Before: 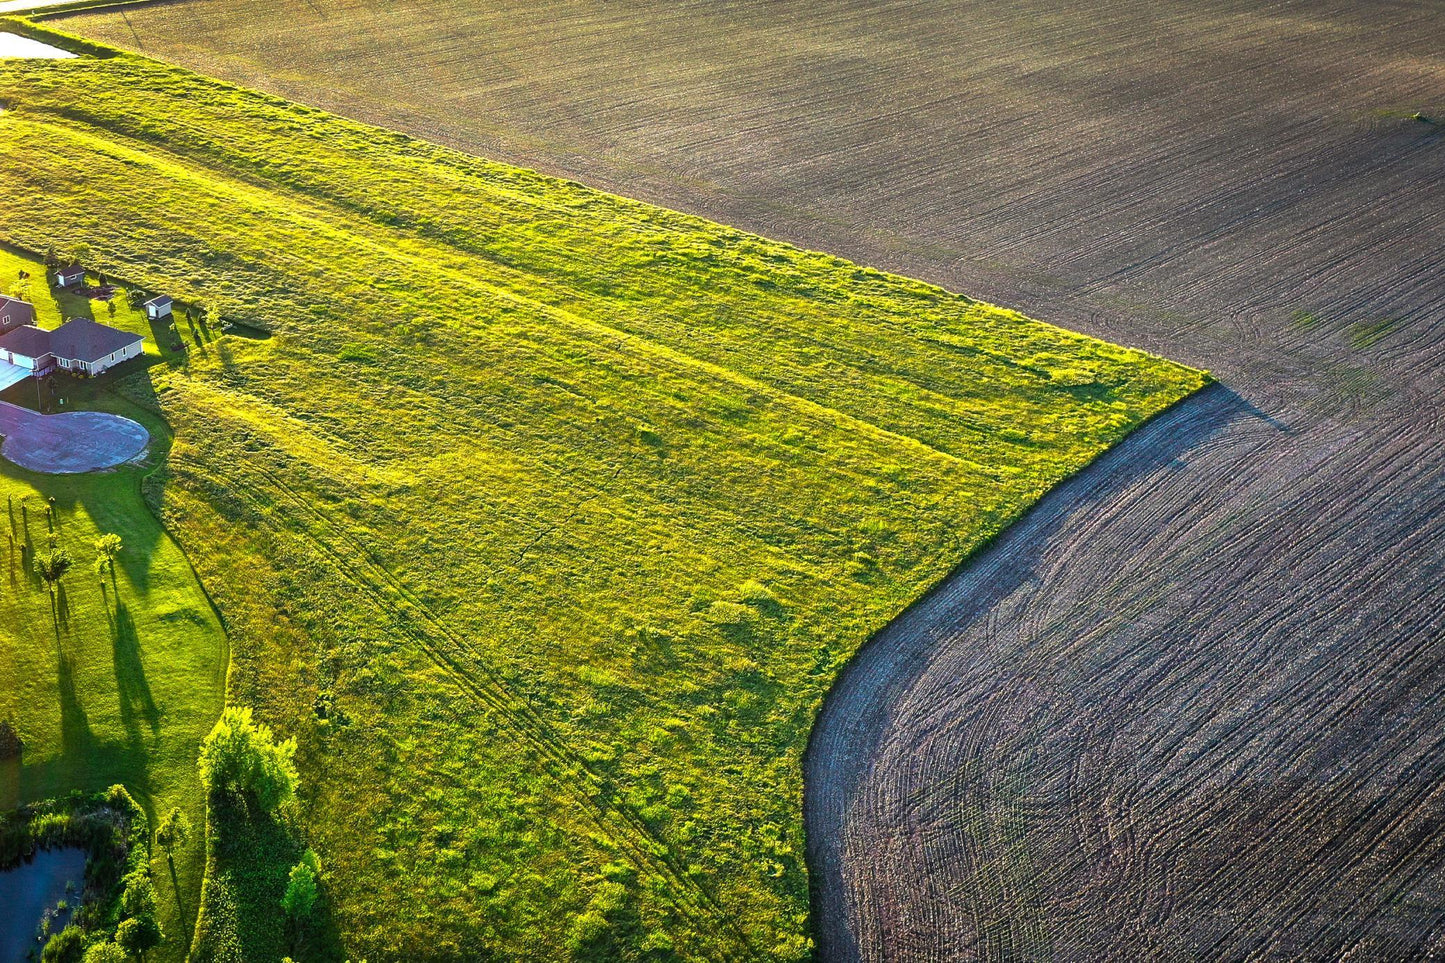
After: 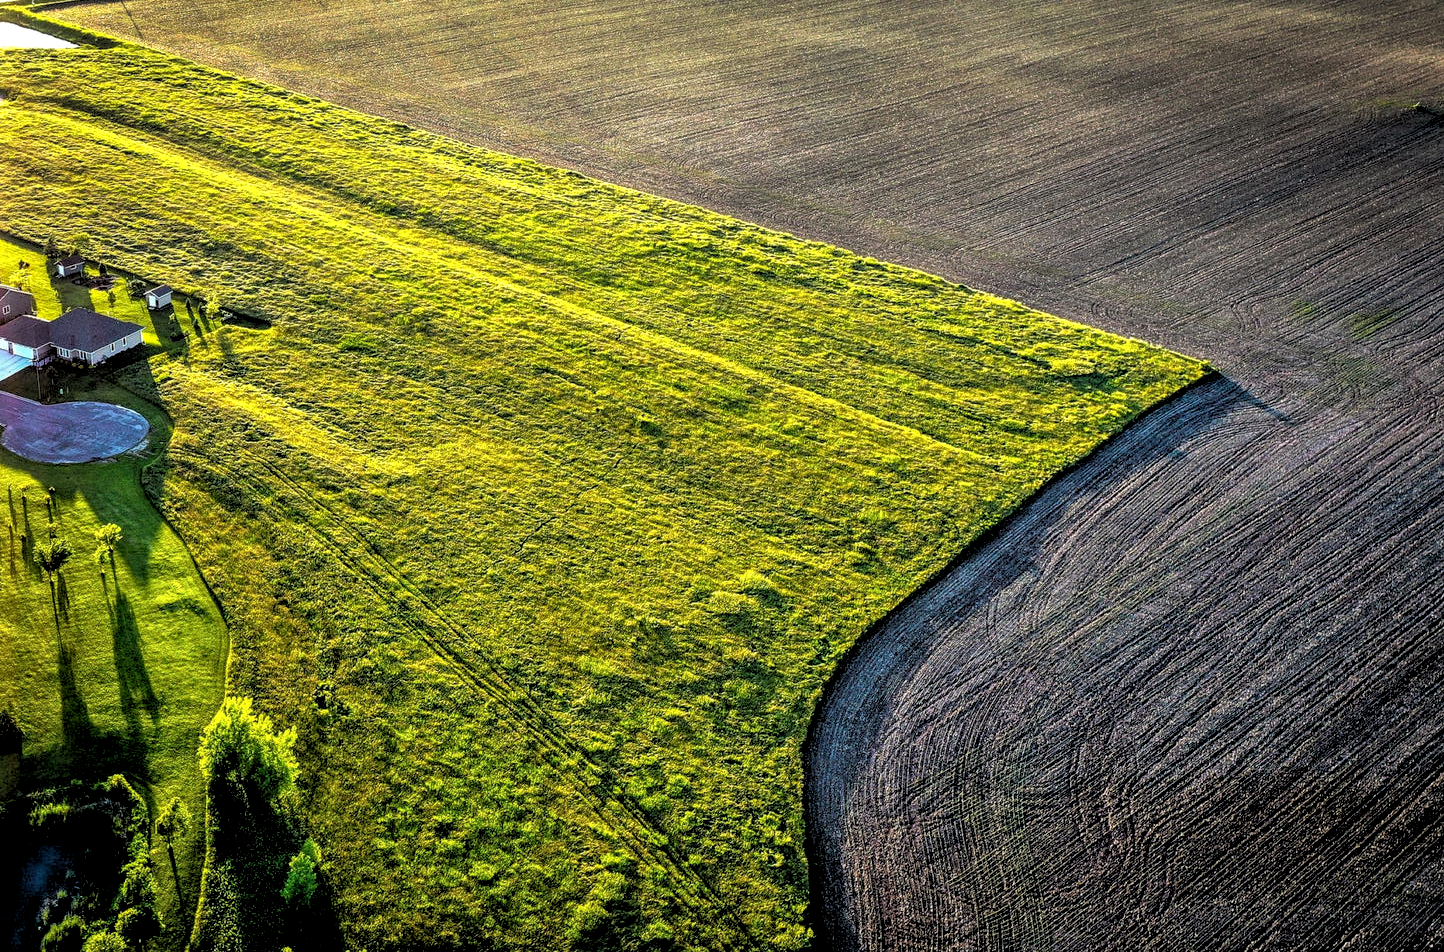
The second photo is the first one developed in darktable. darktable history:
crop: top 1.049%, right 0.001%
rgb levels: levels [[0.034, 0.472, 0.904], [0, 0.5, 1], [0, 0.5, 1]]
local contrast: on, module defaults
